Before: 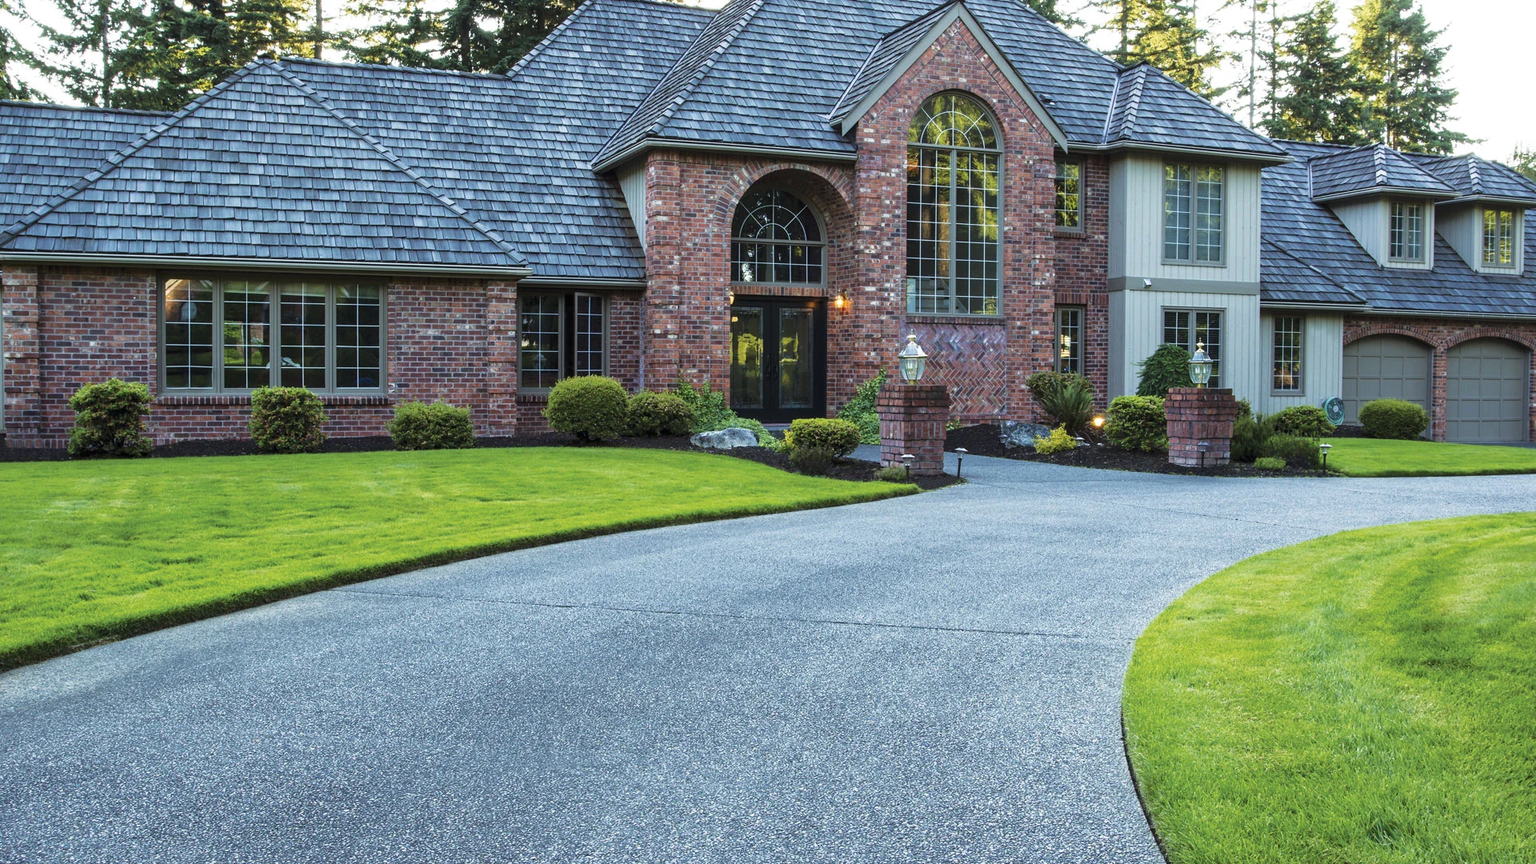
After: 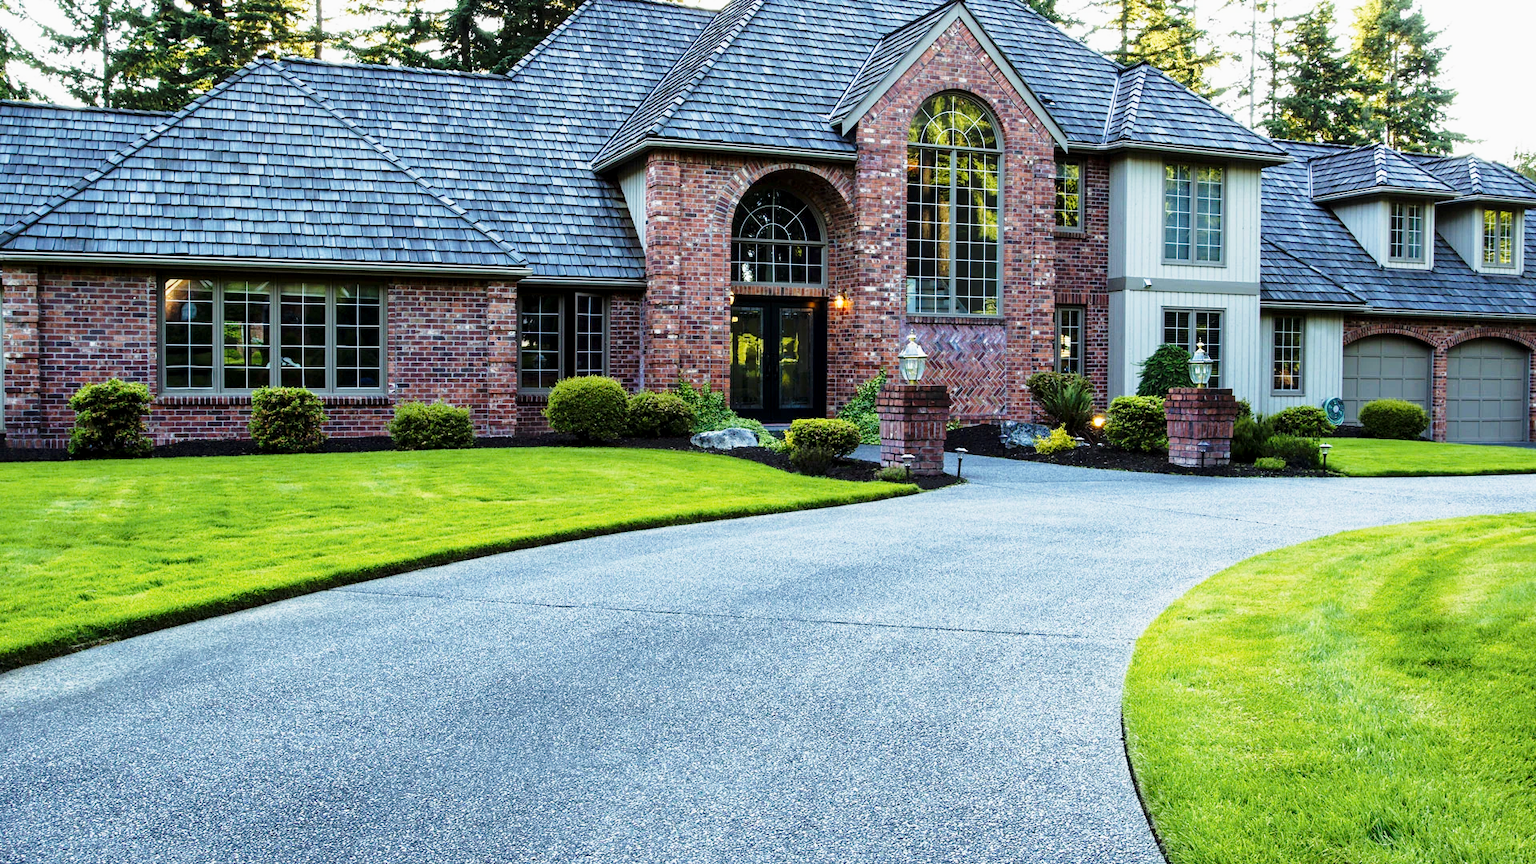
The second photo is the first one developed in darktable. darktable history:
exposure: black level correction 0.009, exposure -0.612 EV, compensate exposure bias true, compensate highlight preservation false
base curve: curves: ch0 [(0, 0) (0.026, 0.03) (0.109, 0.232) (0.351, 0.748) (0.669, 0.968) (1, 1)], preserve colors none
